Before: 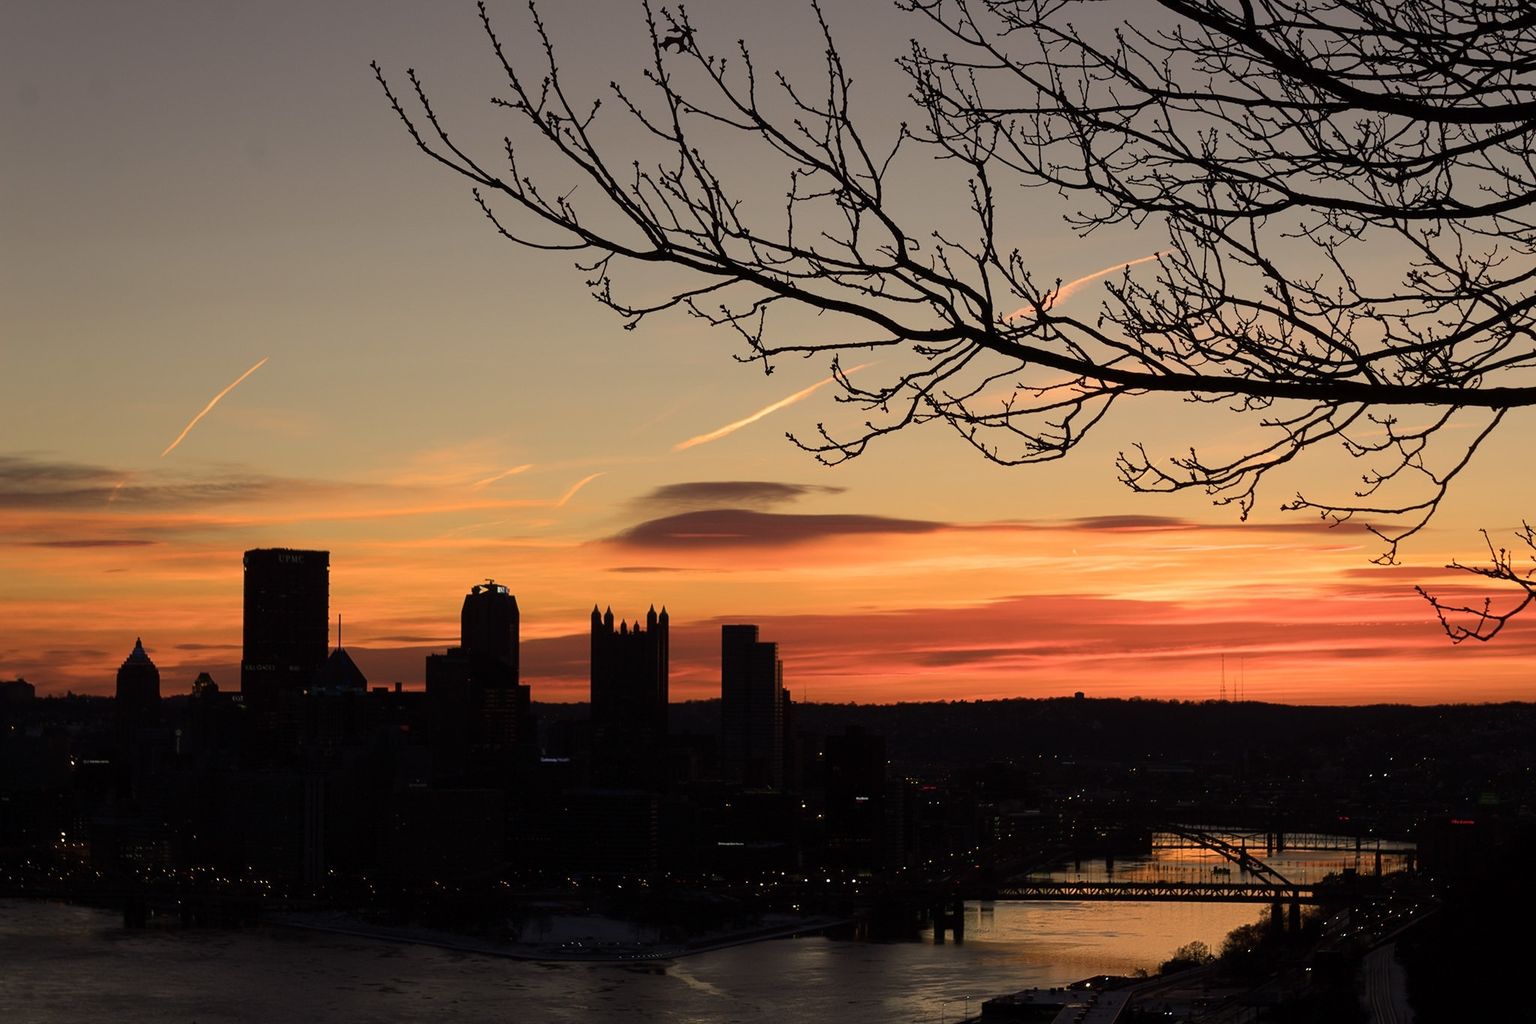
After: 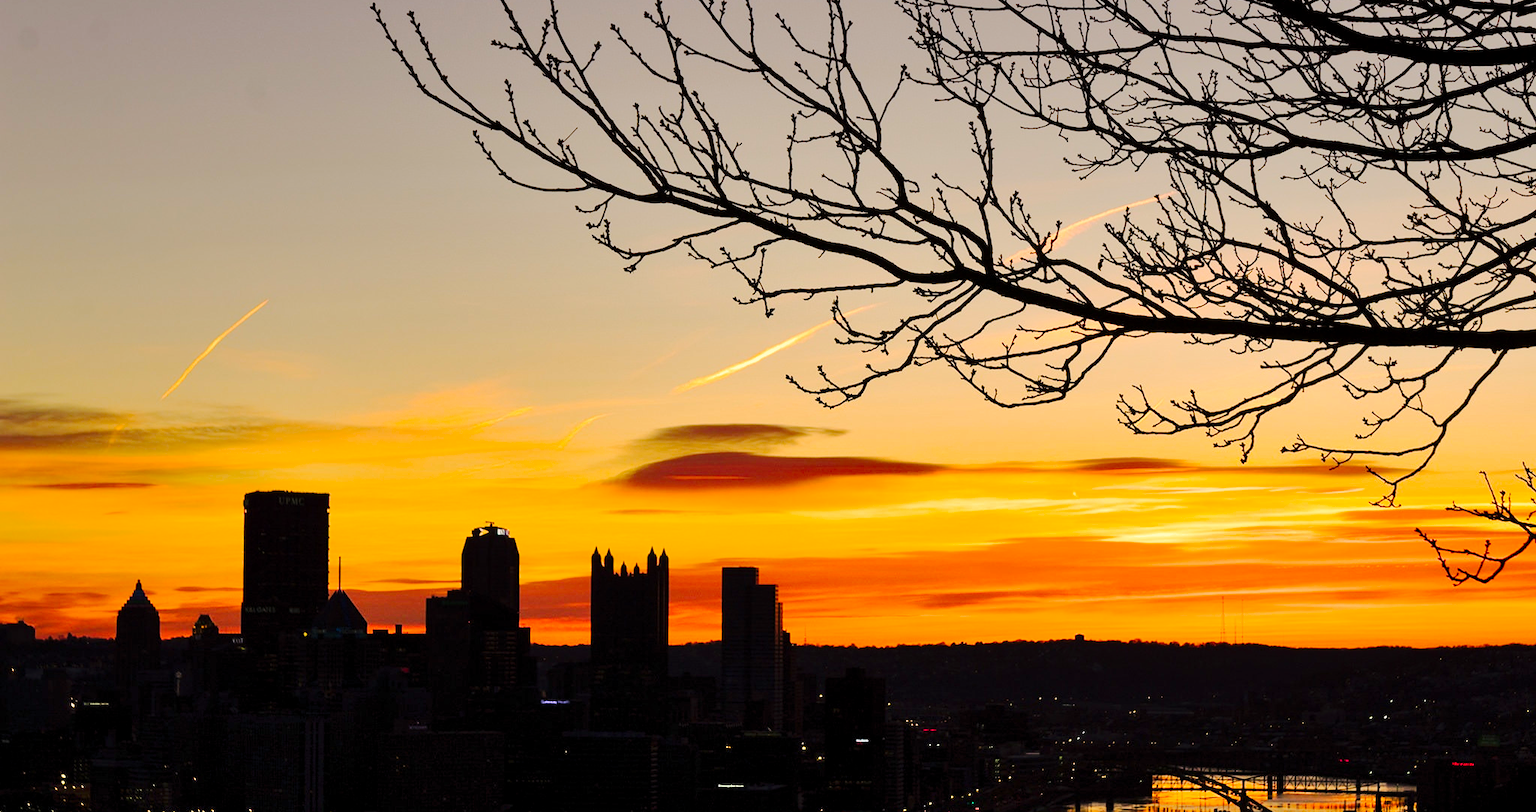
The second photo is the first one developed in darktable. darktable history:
exposure: black level correction 0.001, exposure 0.5 EV, compensate exposure bias true, compensate highlight preservation false
crop and rotate: top 5.667%, bottom 14.937%
tone curve: curves: ch0 [(0, 0) (0.003, 0.002) (0.011, 0.009) (0.025, 0.018) (0.044, 0.03) (0.069, 0.043) (0.1, 0.057) (0.136, 0.079) (0.177, 0.125) (0.224, 0.178) (0.277, 0.255) (0.335, 0.341) (0.399, 0.443) (0.468, 0.553) (0.543, 0.644) (0.623, 0.718) (0.709, 0.779) (0.801, 0.849) (0.898, 0.929) (1, 1)], preserve colors none
shadows and highlights: low approximation 0.01, soften with gaussian
tone equalizer: on, module defaults
color balance rgb: perceptual saturation grading › global saturation 25%, perceptual brilliance grading › mid-tones 10%, perceptual brilliance grading › shadows 15%, global vibrance 20%
